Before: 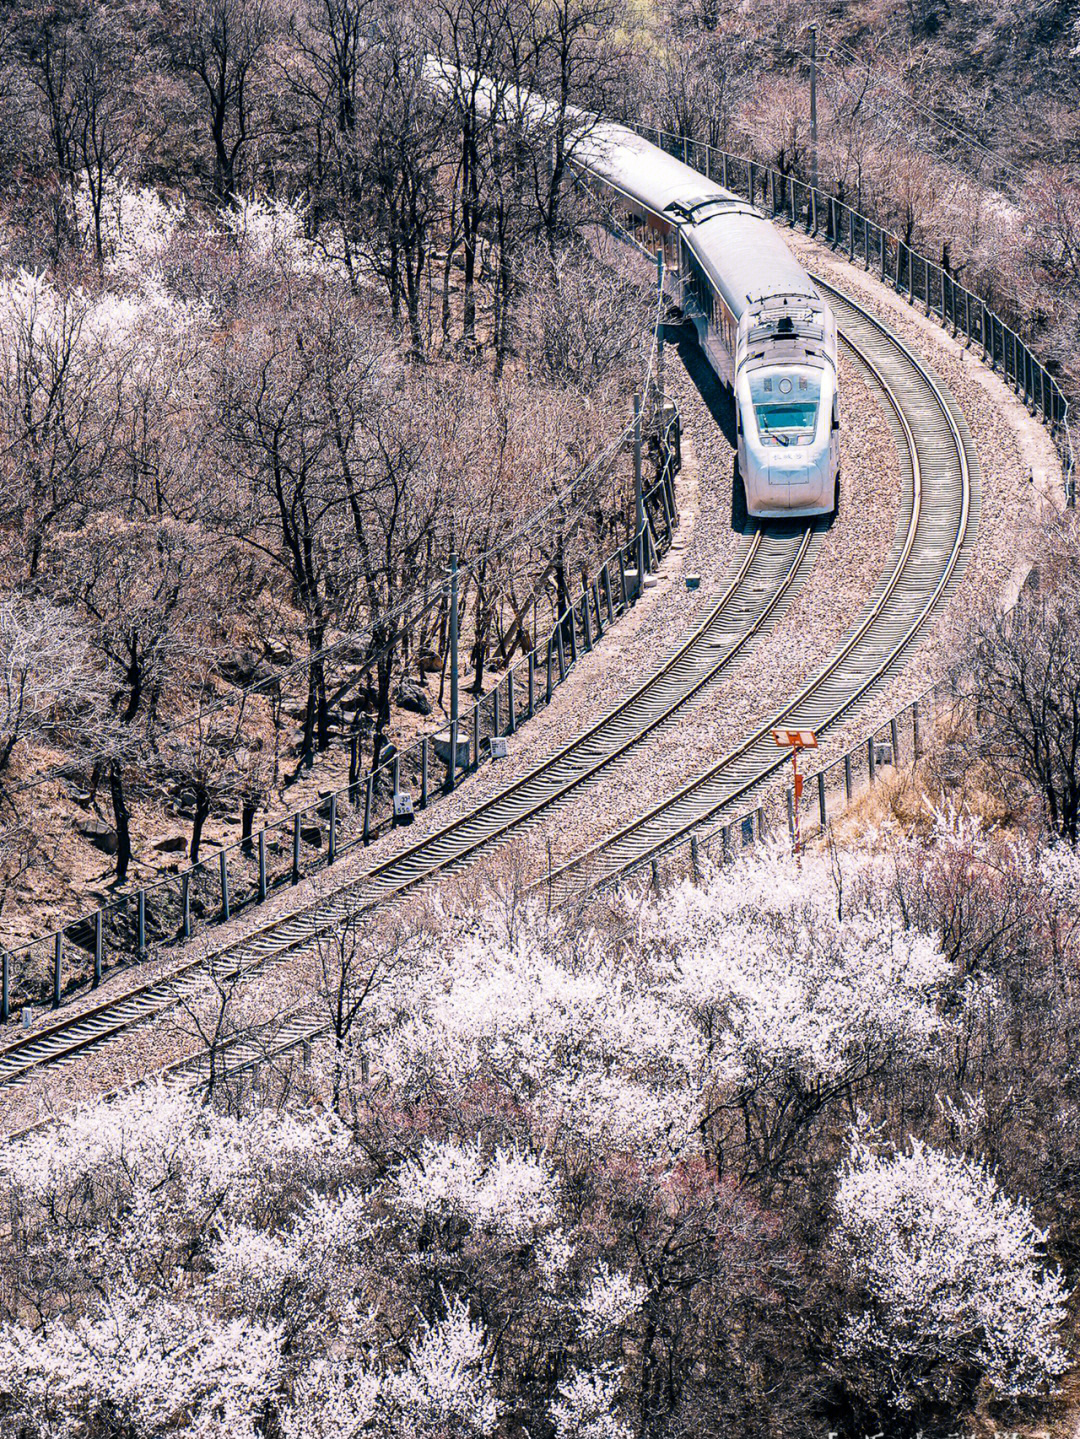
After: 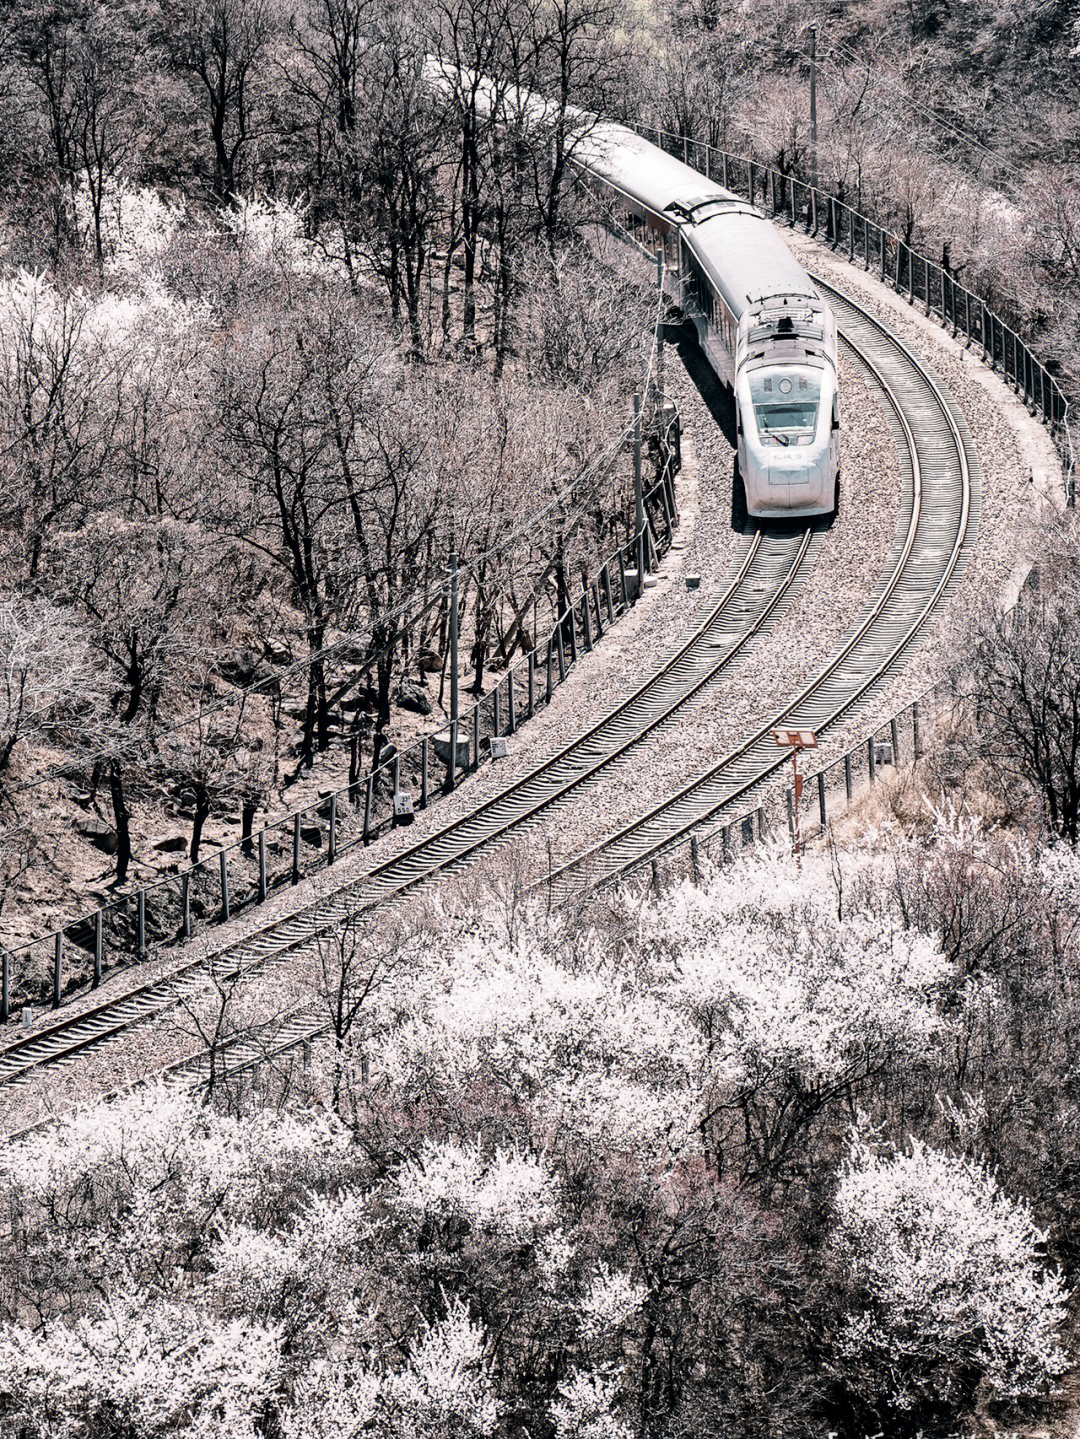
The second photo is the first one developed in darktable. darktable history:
color correction: highlights b* 0.024, saturation 0.471
shadows and highlights: radius 133.63, soften with gaussian
tone equalizer: -8 EV -0.586 EV
tone curve: curves: ch0 [(0.003, 0) (0.066, 0.023) (0.149, 0.094) (0.264, 0.238) (0.395, 0.401) (0.517, 0.553) (0.716, 0.743) (0.813, 0.846) (1, 1)]; ch1 [(0, 0) (0.164, 0.115) (0.337, 0.332) (0.39, 0.398) (0.464, 0.461) (0.501, 0.5) (0.521, 0.529) (0.571, 0.588) (0.652, 0.681) (0.733, 0.749) (0.811, 0.796) (1, 1)]; ch2 [(0, 0) (0.337, 0.382) (0.464, 0.476) (0.501, 0.502) (0.527, 0.54) (0.556, 0.567) (0.6, 0.59) (0.687, 0.675) (1, 1)], color space Lab, independent channels, preserve colors none
